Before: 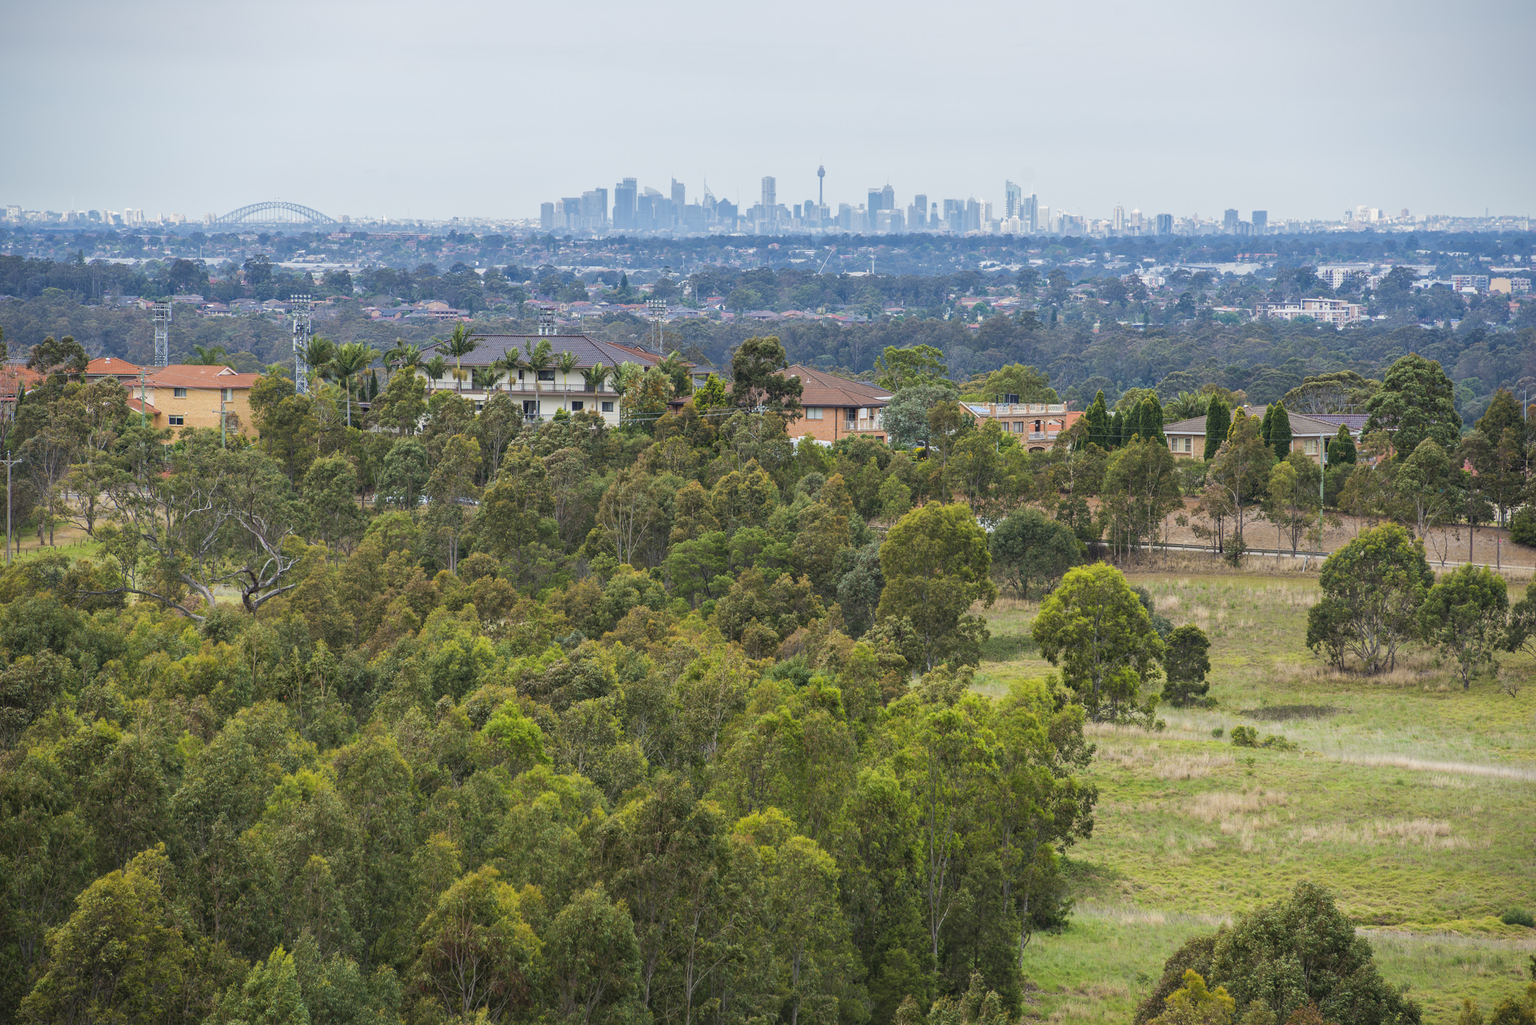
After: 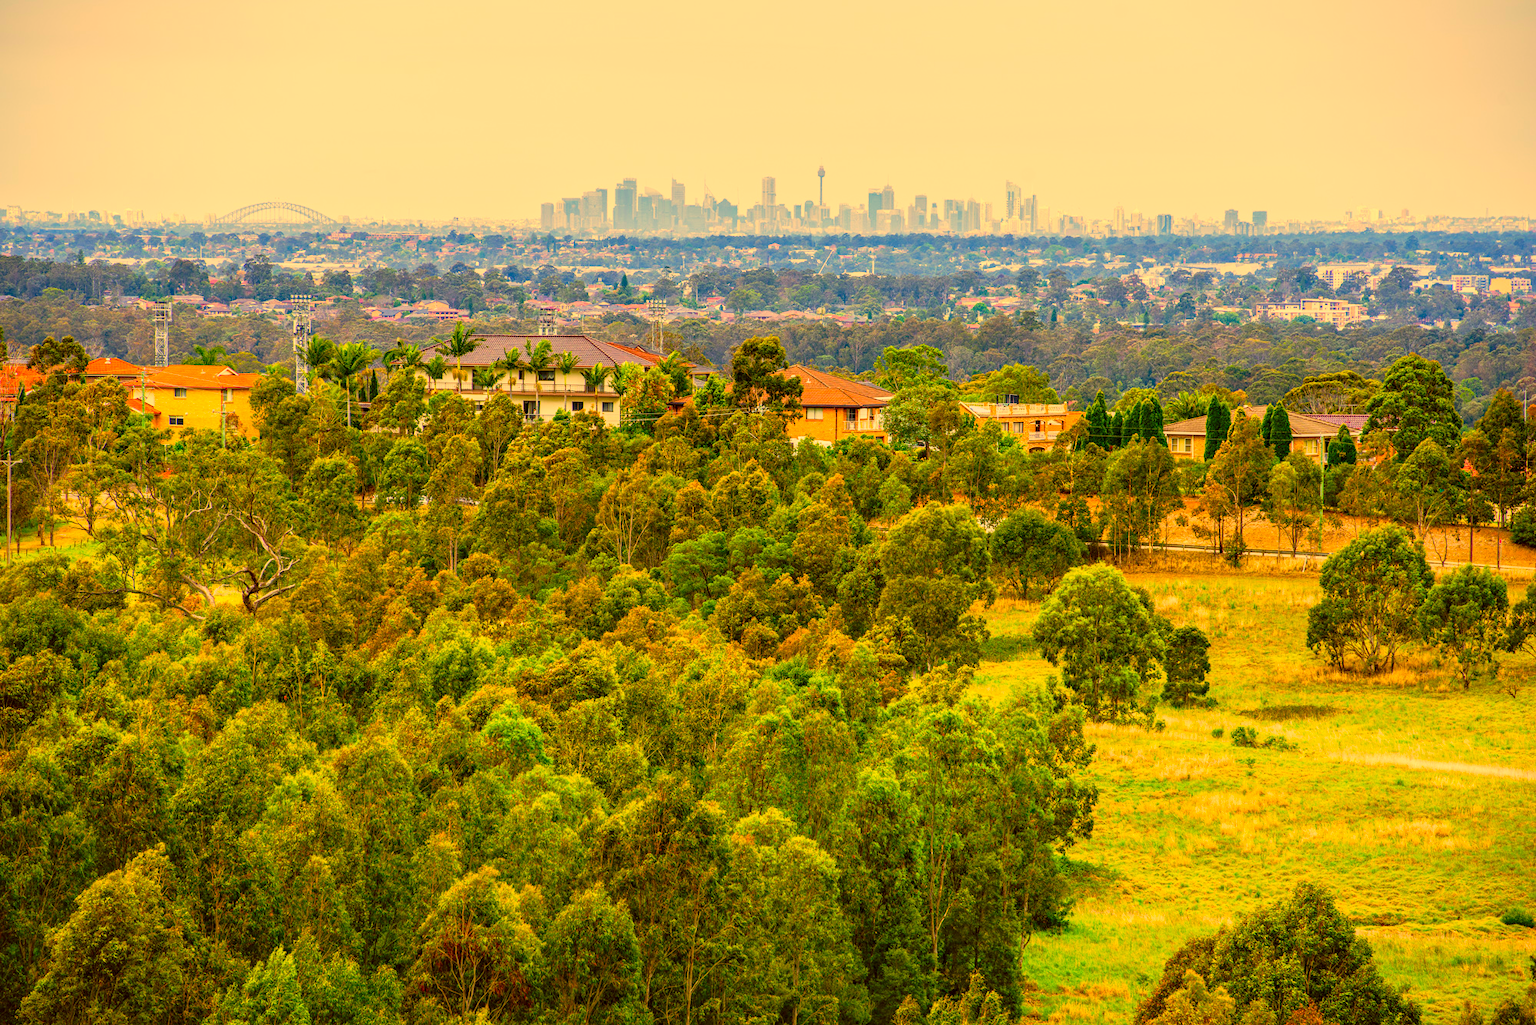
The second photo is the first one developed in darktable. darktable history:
local contrast: detail 130%
exposure: compensate highlight preservation false
haze removal: adaptive false
color correction: highlights a* 10.54, highlights b* 30.79, shadows a* 2.59, shadows b* 17.33, saturation 1.76
tone curve: curves: ch0 [(0, 0.012) (0.144, 0.137) (0.326, 0.386) (0.489, 0.573) (0.656, 0.763) (0.849, 0.902) (1, 0.974)]; ch1 [(0, 0) (0.366, 0.367) (0.475, 0.453) (0.487, 0.501) (0.519, 0.527) (0.544, 0.579) (0.562, 0.619) (0.622, 0.694) (1, 1)]; ch2 [(0, 0) (0.333, 0.346) (0.375, 0.375) (0.424, 0.43) (0.476, 0.492) (0.502, 0.503) (0.533, 0.541) (0.572, 0.615) (0.605, 0.656) (0.641, 0.709) (1, 1)], preserve colors none
